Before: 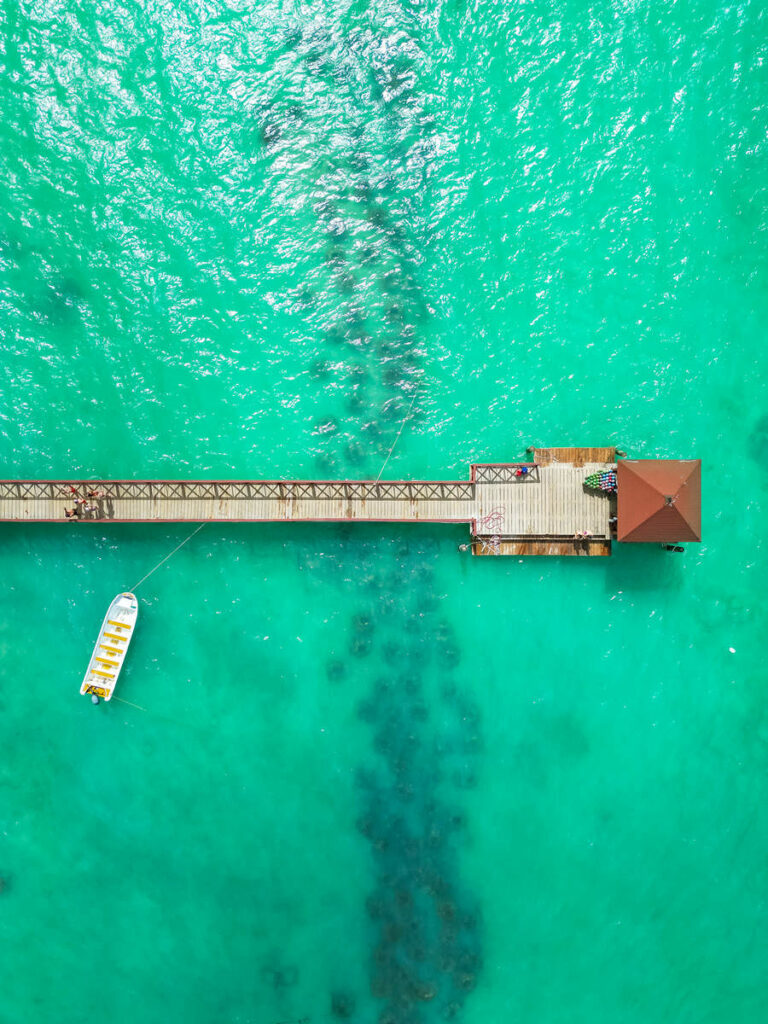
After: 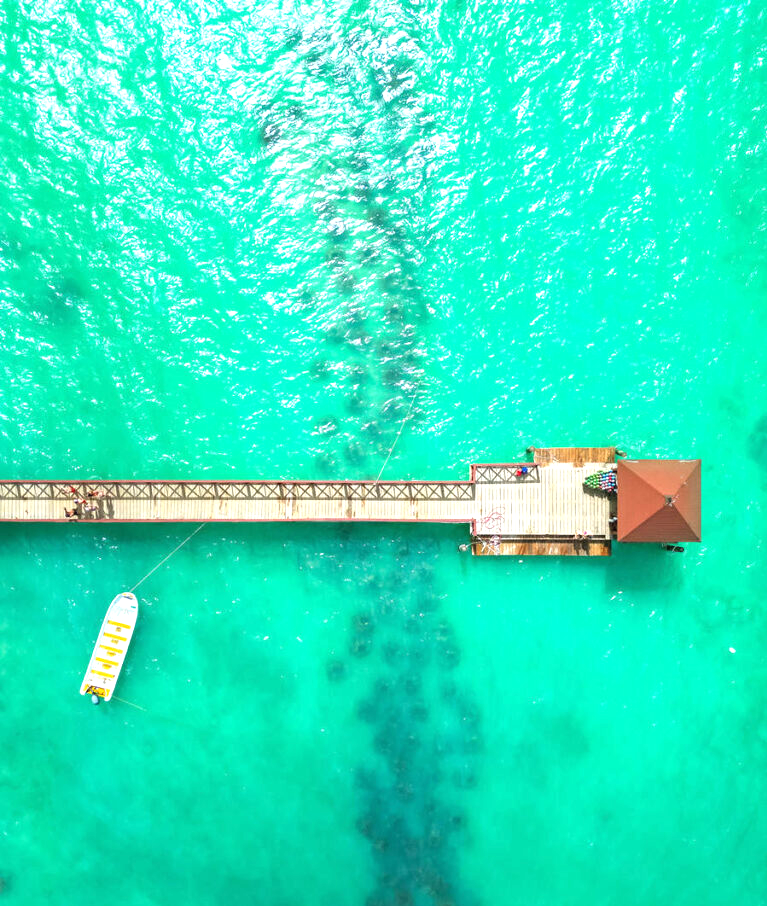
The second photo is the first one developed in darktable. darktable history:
exposure: black level correction 0, exposure 0.7 EV, compensate exposure bias true, compensate highlight preservation false
crop and rotate: top 0%, bottom 11.49%
